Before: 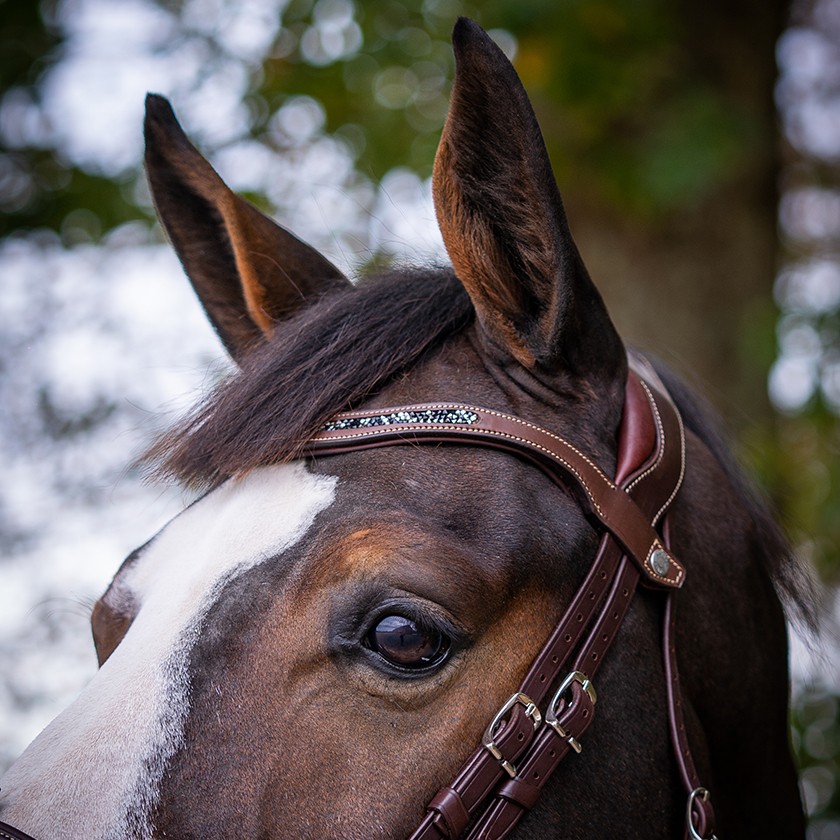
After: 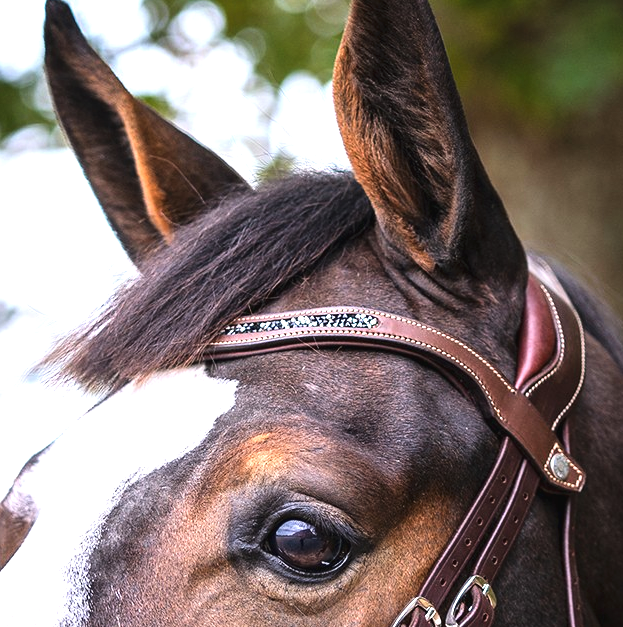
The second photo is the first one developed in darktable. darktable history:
crop and rotate: left 11.916%, top 11.45%, right 13.915%, bottom 13.898%
tone curve: curves: ch0 [(0, 0) (0.227, 0.17) (0.766, 0.774) (1, 1)]; ch1 [(0, 0) (0.114, 0.127) (0.437, 0.452) (0.498, 0.498) (0.529, 0.541) (0.579, 0.589) (1, 1)]; ch2 [(0, 0) (0.233, 0.259) (0.493, 0.492) (0.587, 0.573) (1, 1)], color space Lab, linked channels, preserve colors none
exposure: black level correction -0.001, exposure 1.329 EV, compensate highlight preservation false
